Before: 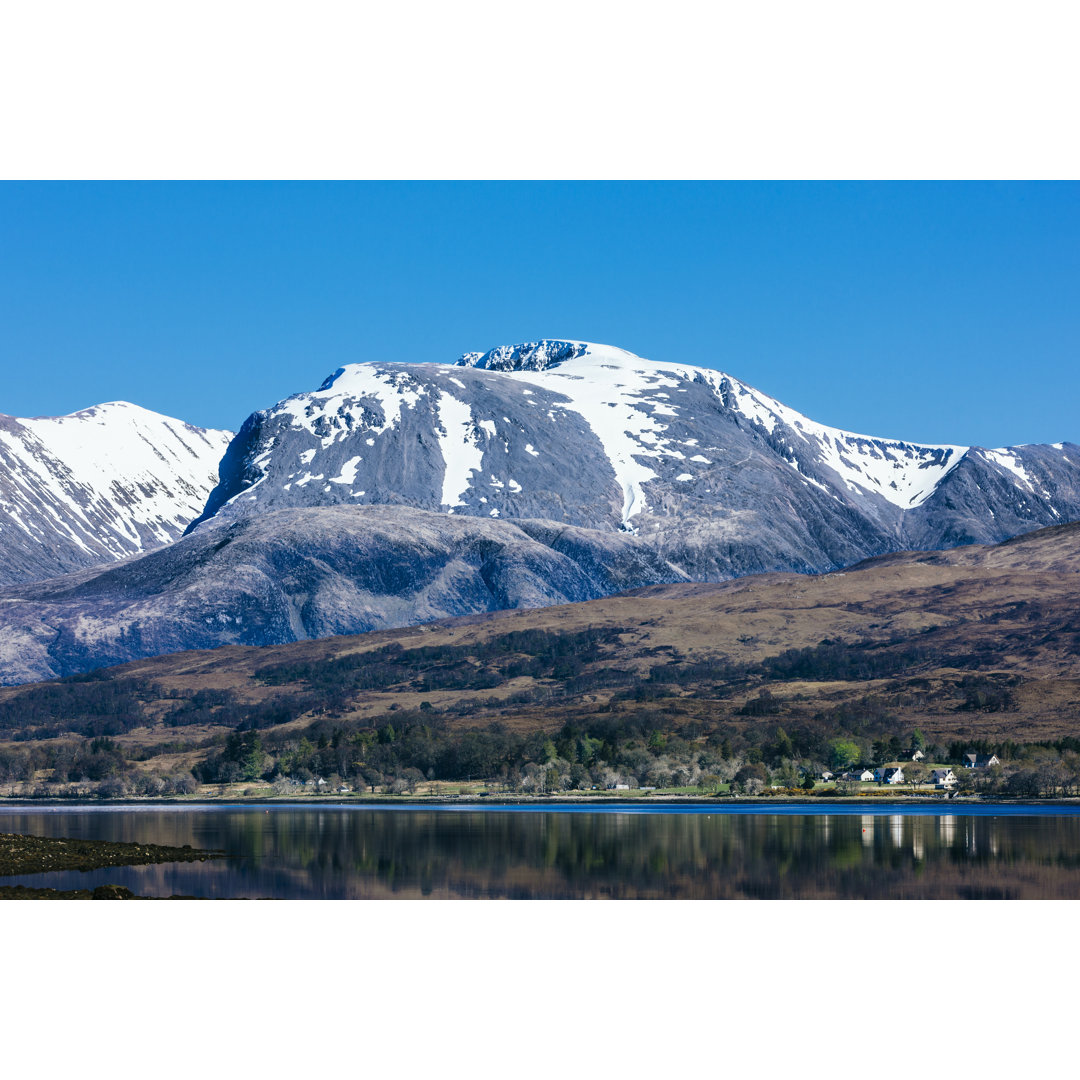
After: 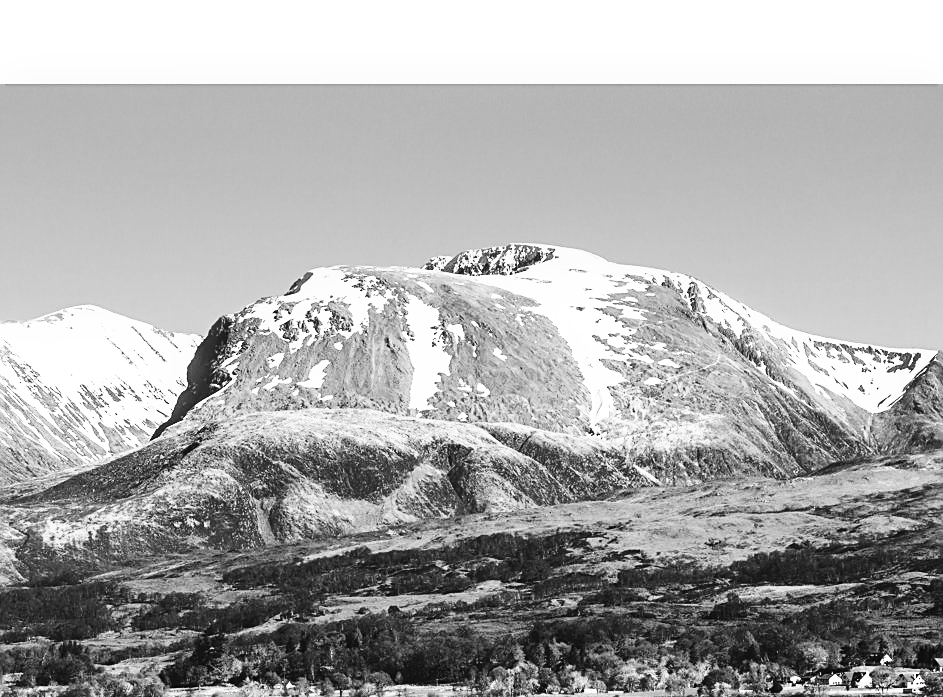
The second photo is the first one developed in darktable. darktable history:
base curve: curves: ch0 [(0, 0) (0.007, 0.004) (0.027, 0.03) (0.046, 0.07) (0.207, 0.54) (0.442, 0.872) (0.673, 0.972) (1, 1)], preserve colors none
monochrome: on, module defaults
sharpen: on, module defaults
crop: left 3.015%, top 8.969%, right 9.647%, bottom 26.457%
color balance: lift [1.005, 0.99, 1.007, 1.01], gamma [1, 0.979, 1.011, 1.021], gain [0.923, 1.098, 1.025, 0.902], input saturation 90.45%, contrast 7.73%, output saturation 105.91%
